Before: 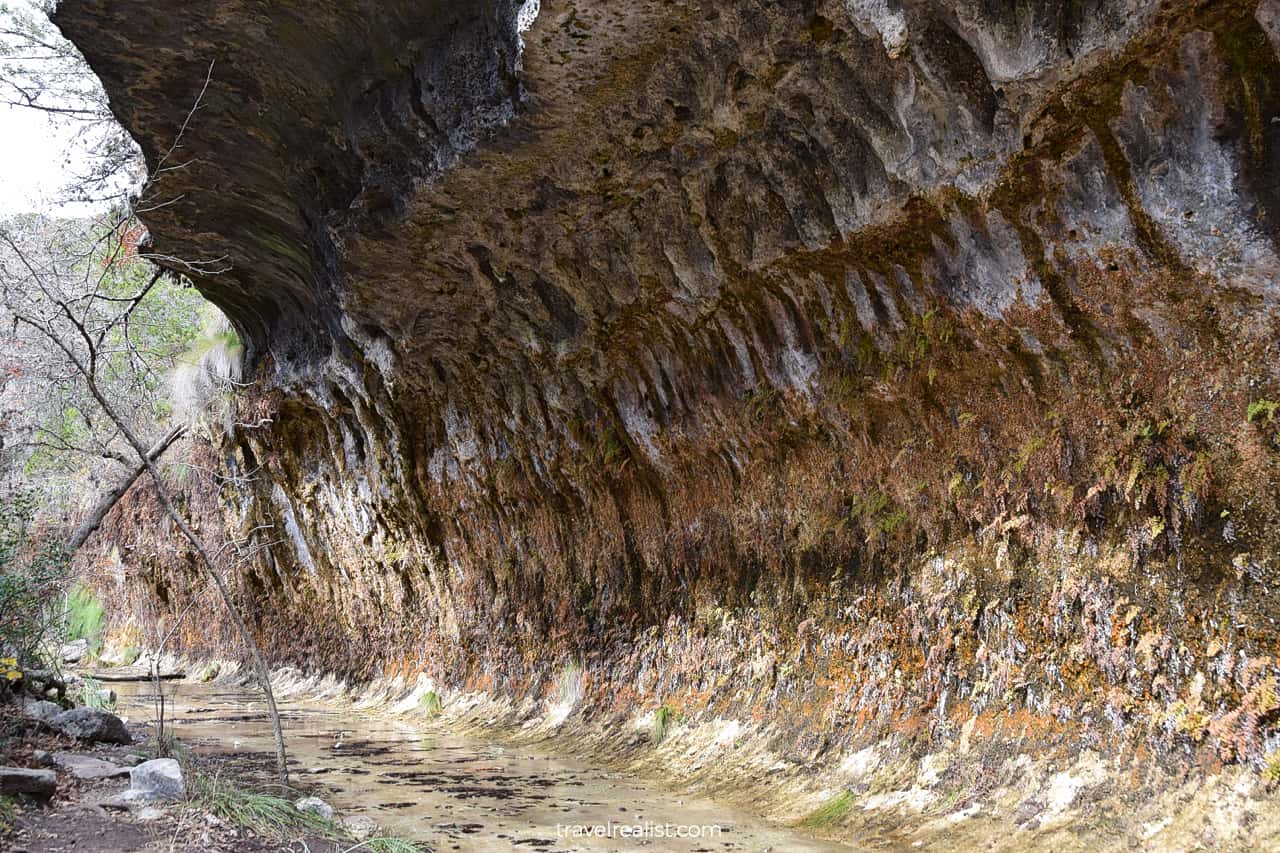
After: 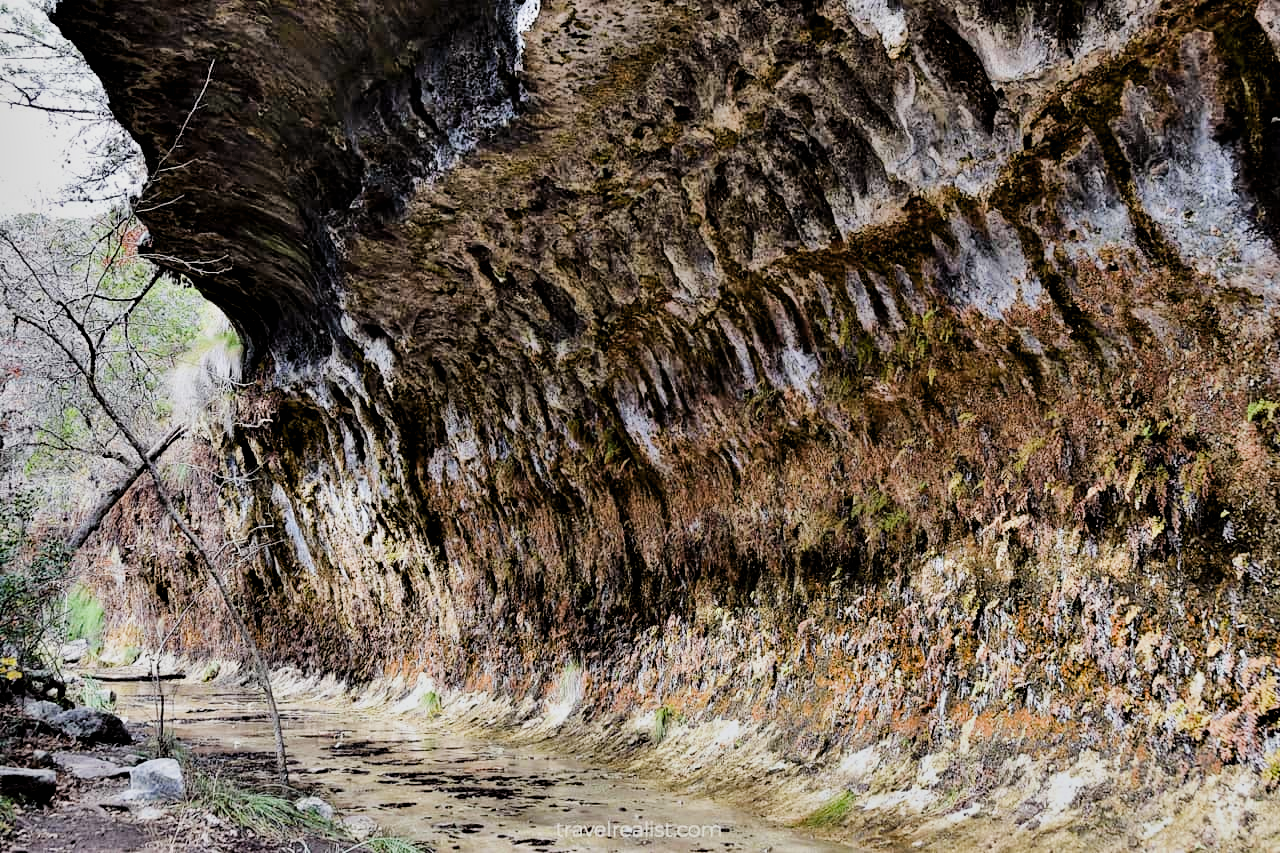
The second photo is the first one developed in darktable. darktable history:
shadows and highlights: soften with gaussian
contrast equalizer: octaves 7, y [[0.6 ×6], [0.55 ×6], [0 ×6], [0 ×6], [0 ×6]]
filmic rgb: black relative exposure -7.65 EV, white relative exposure 4.56 EV, hardness 3.61
